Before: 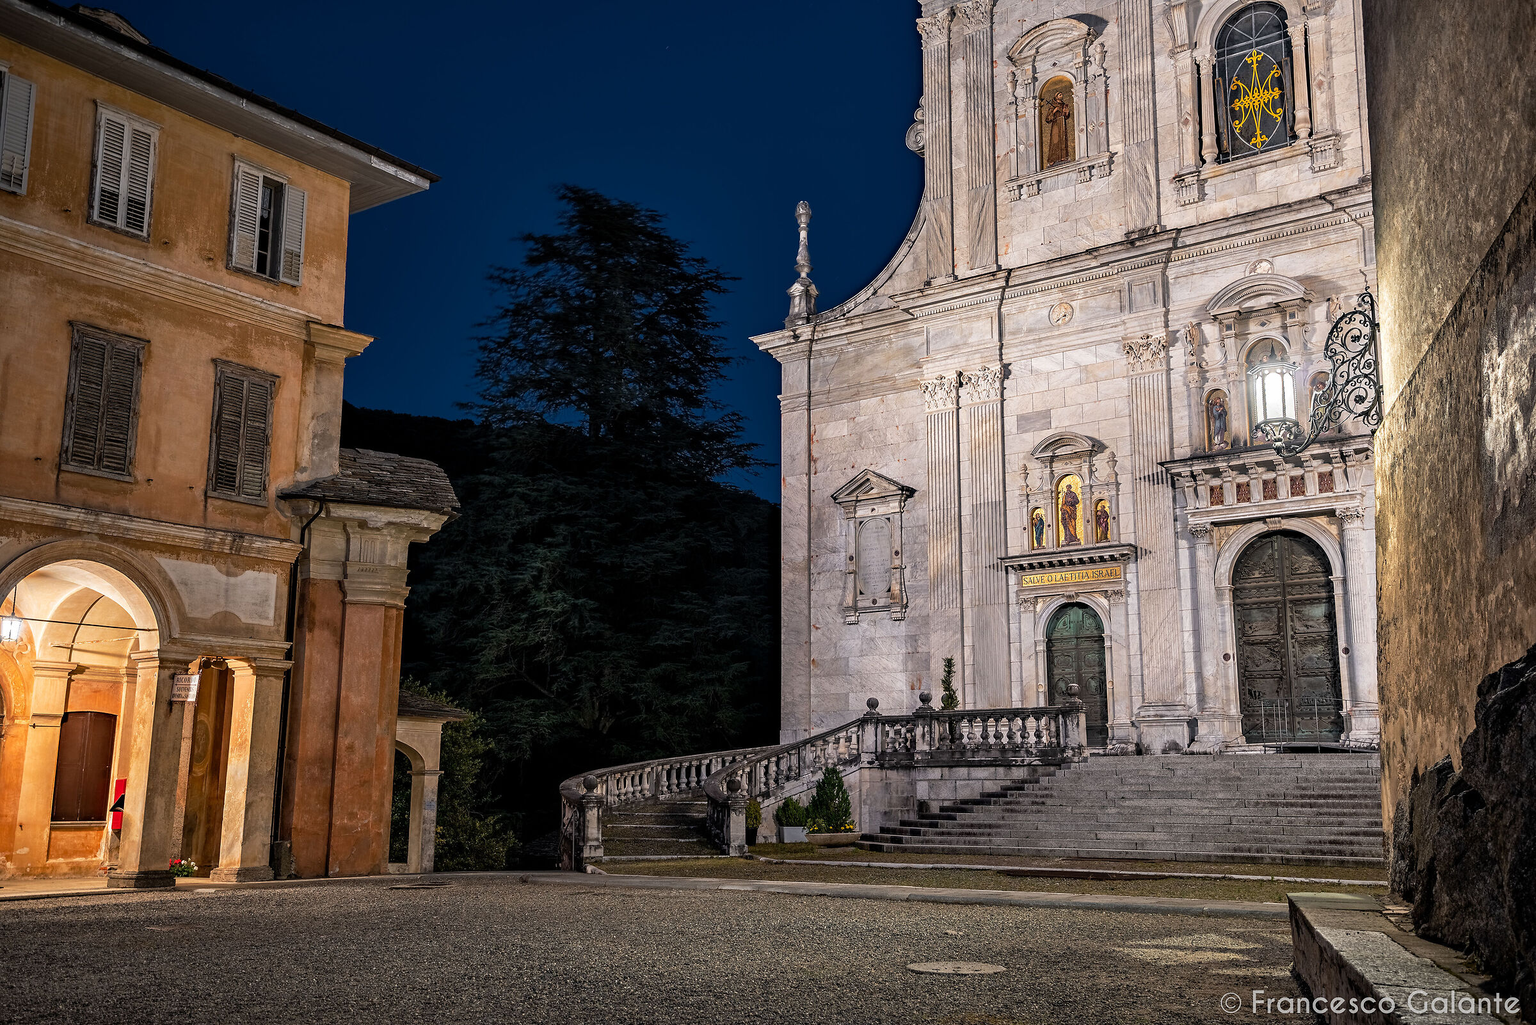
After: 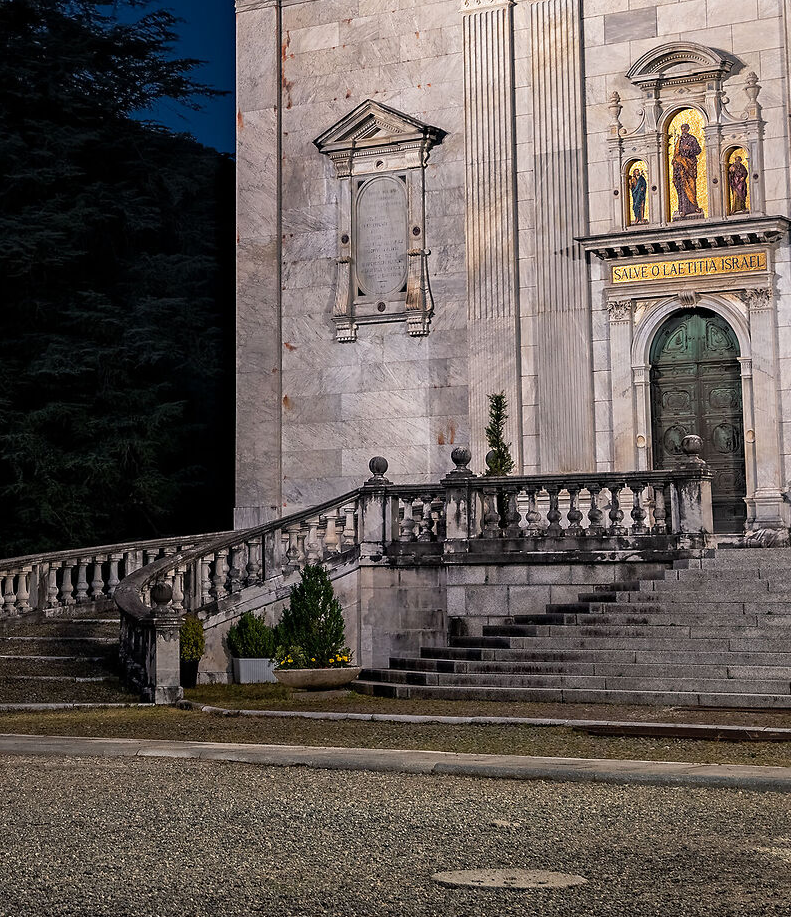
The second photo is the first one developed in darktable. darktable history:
crop: left 41.05%, top 39.571%, right 25.988%, bottom 3.105%
